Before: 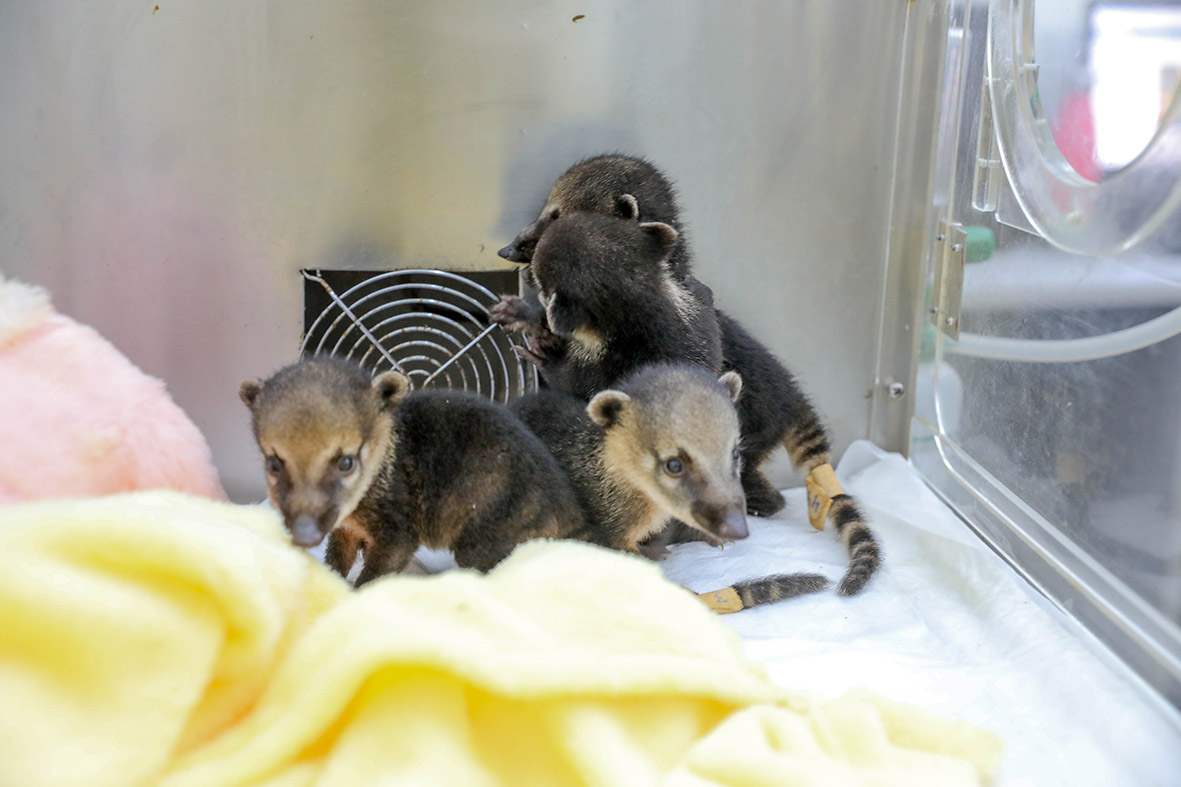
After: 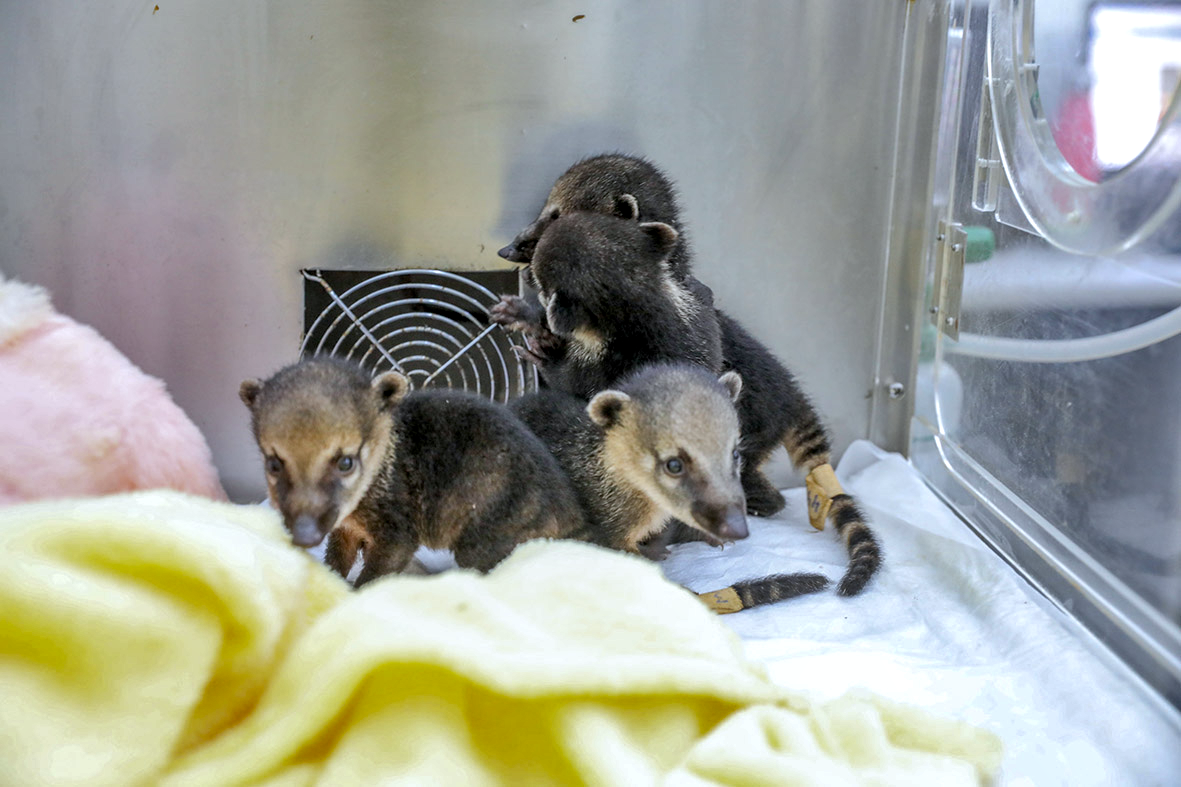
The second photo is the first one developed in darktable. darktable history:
shadows and highlights: shadows 40, highlights -54, highlights color adjustment 46%, low approximation 0.01, soften with gaussian
local contrast: on, module defaults
white balance: red 0.974, blue 1.044
